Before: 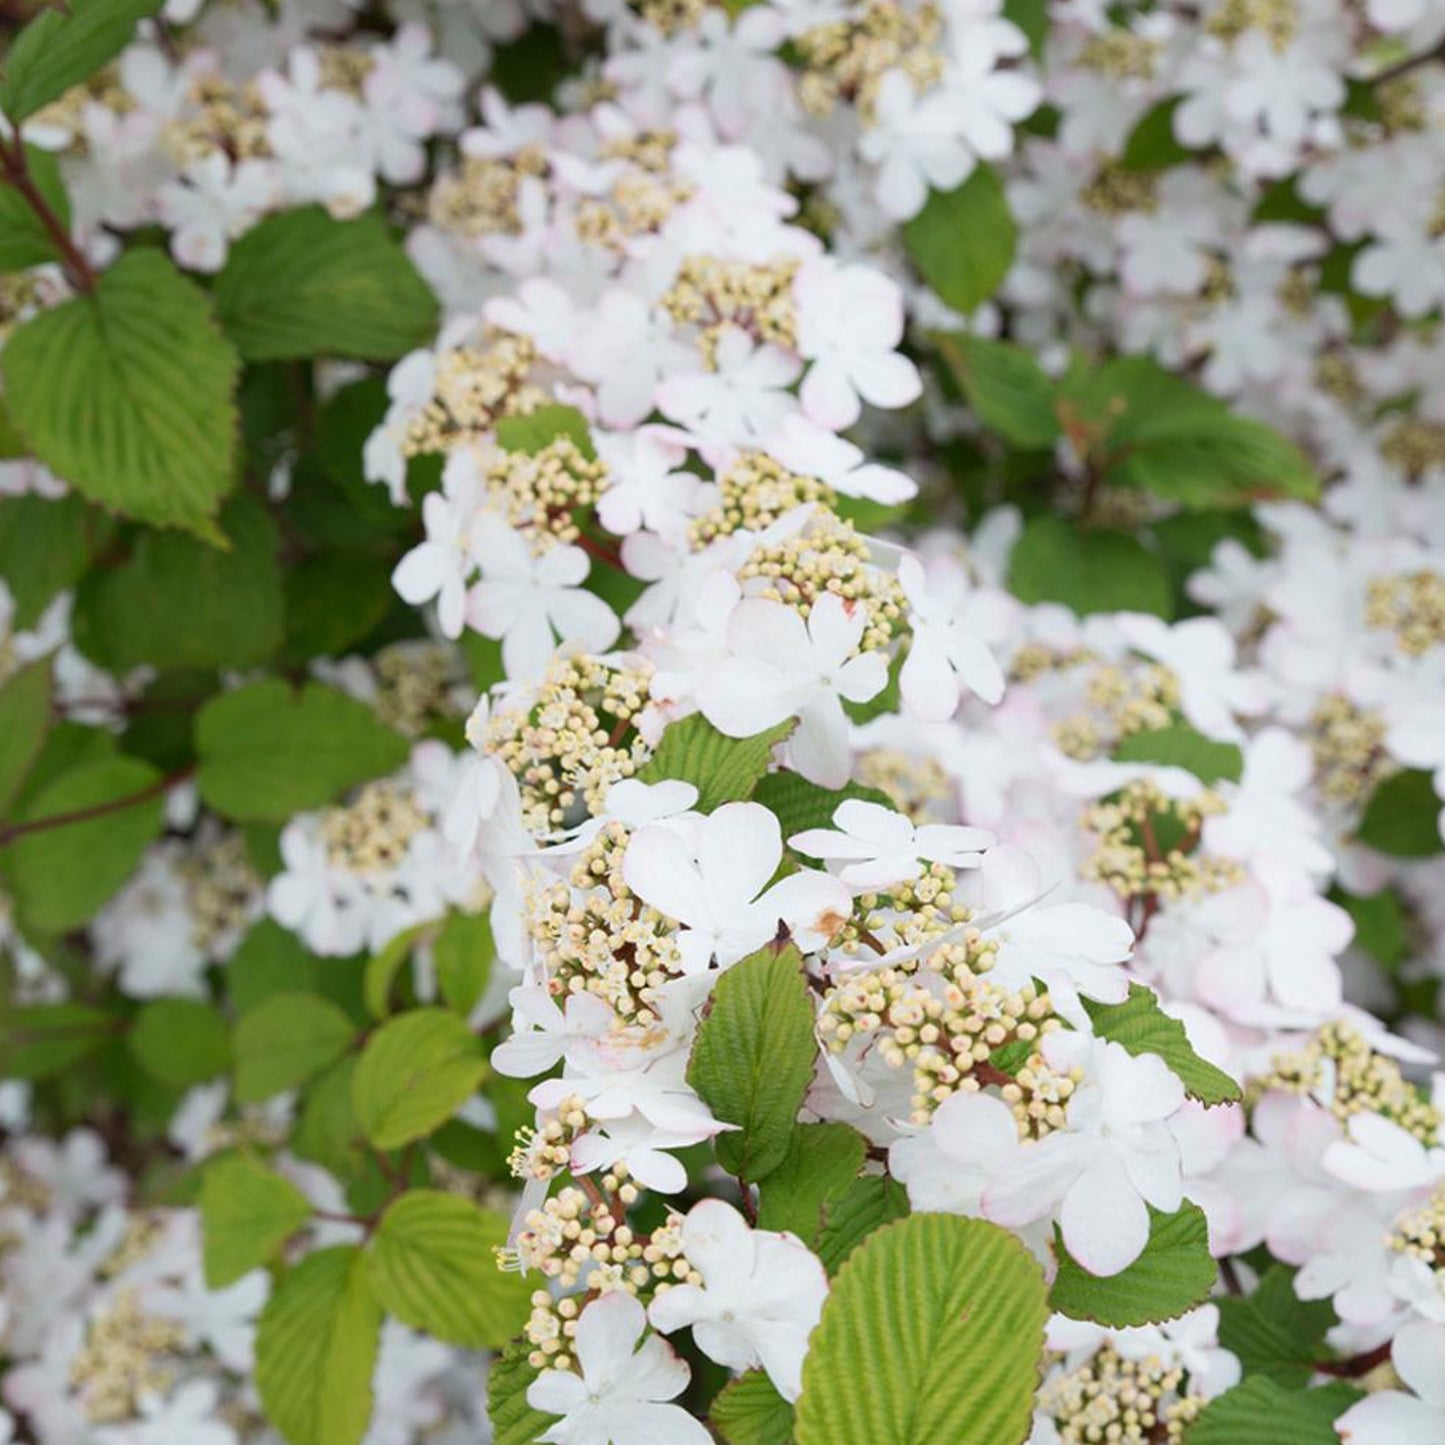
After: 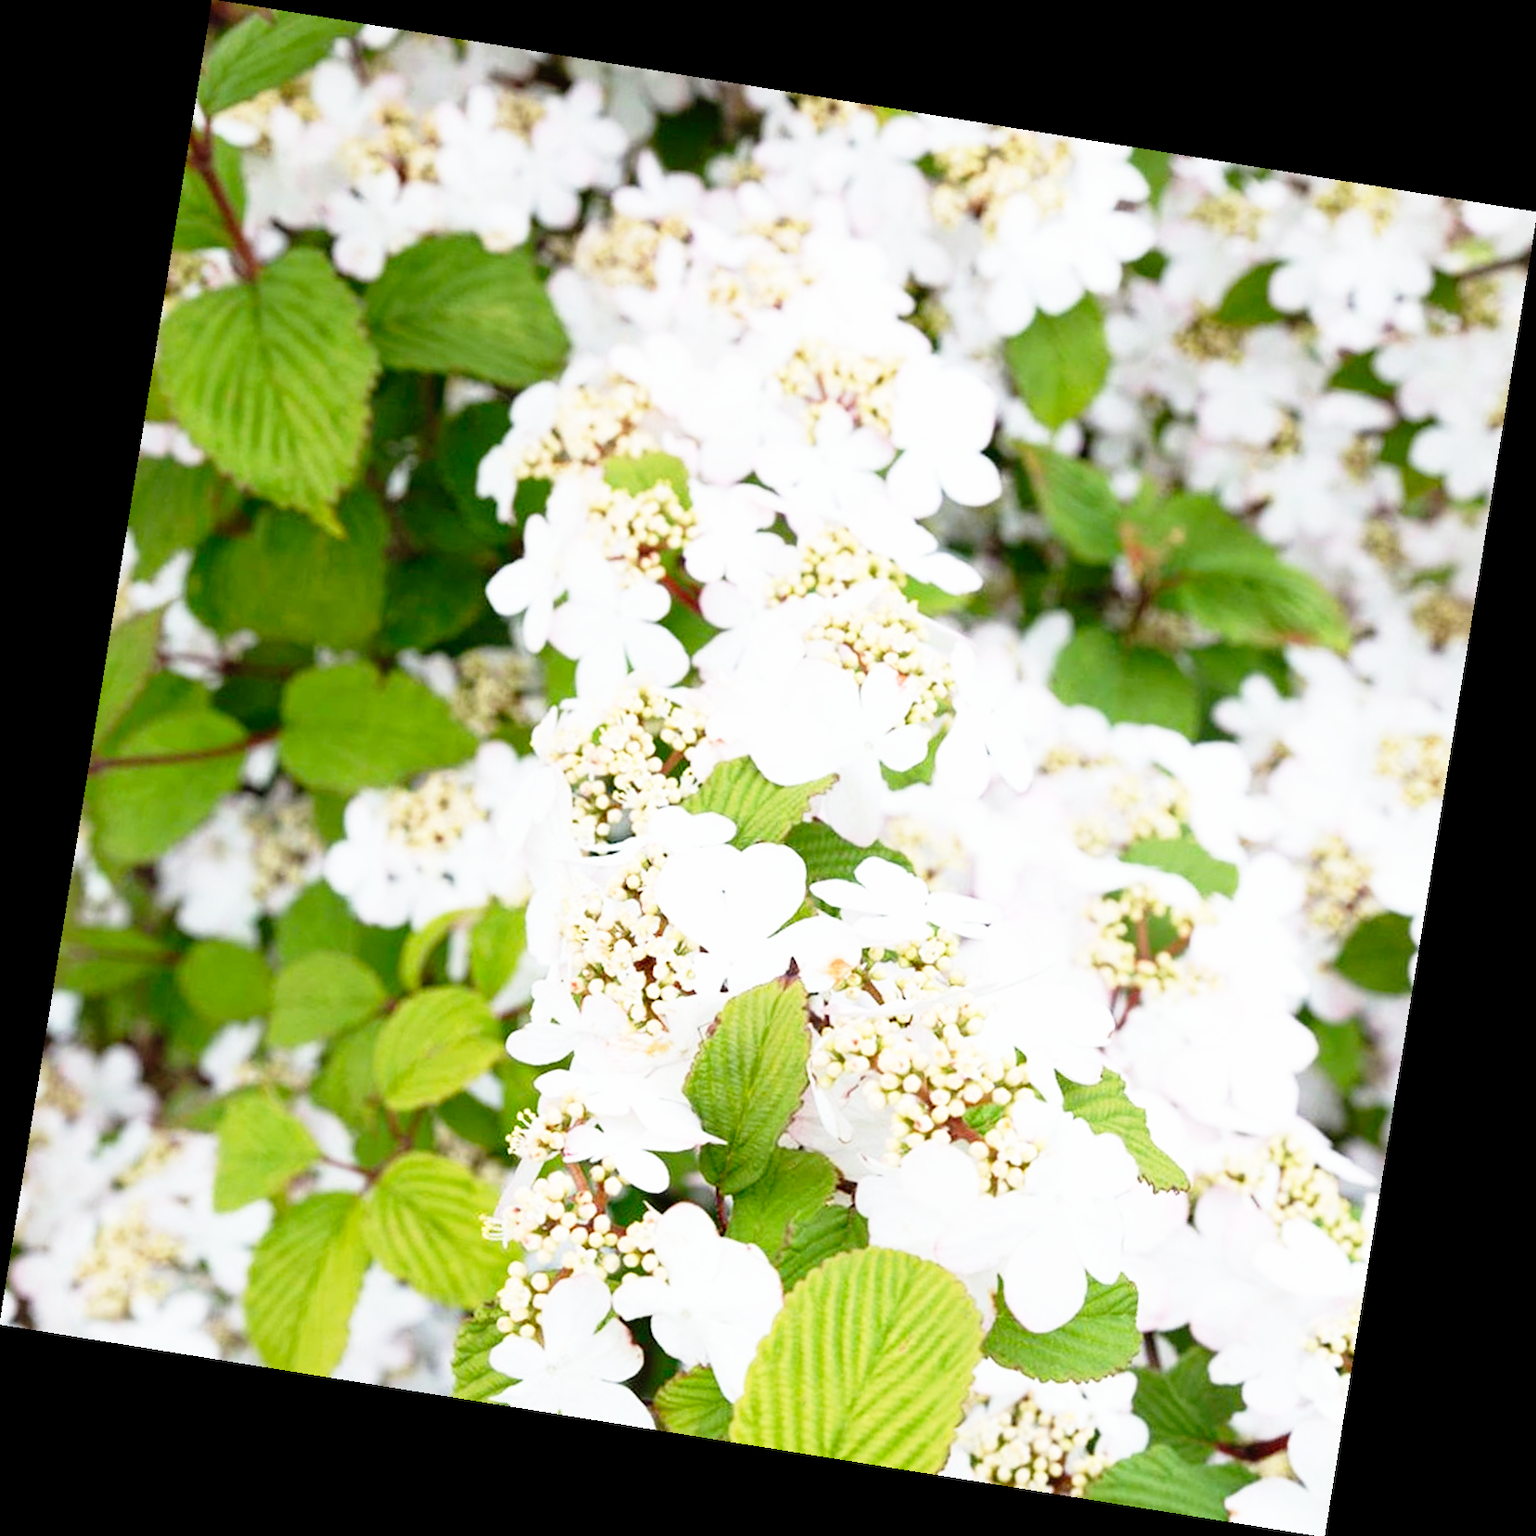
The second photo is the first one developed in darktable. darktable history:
rotate and perspective: rotation 9.12°, automatic cropping off
base curve: curves: ch0 [(0, 0) (0.012, 0.01) (0.073, 0.168) (0.31, 0.711) (0.645, 0.957) (1, 1)], preserve colors none
